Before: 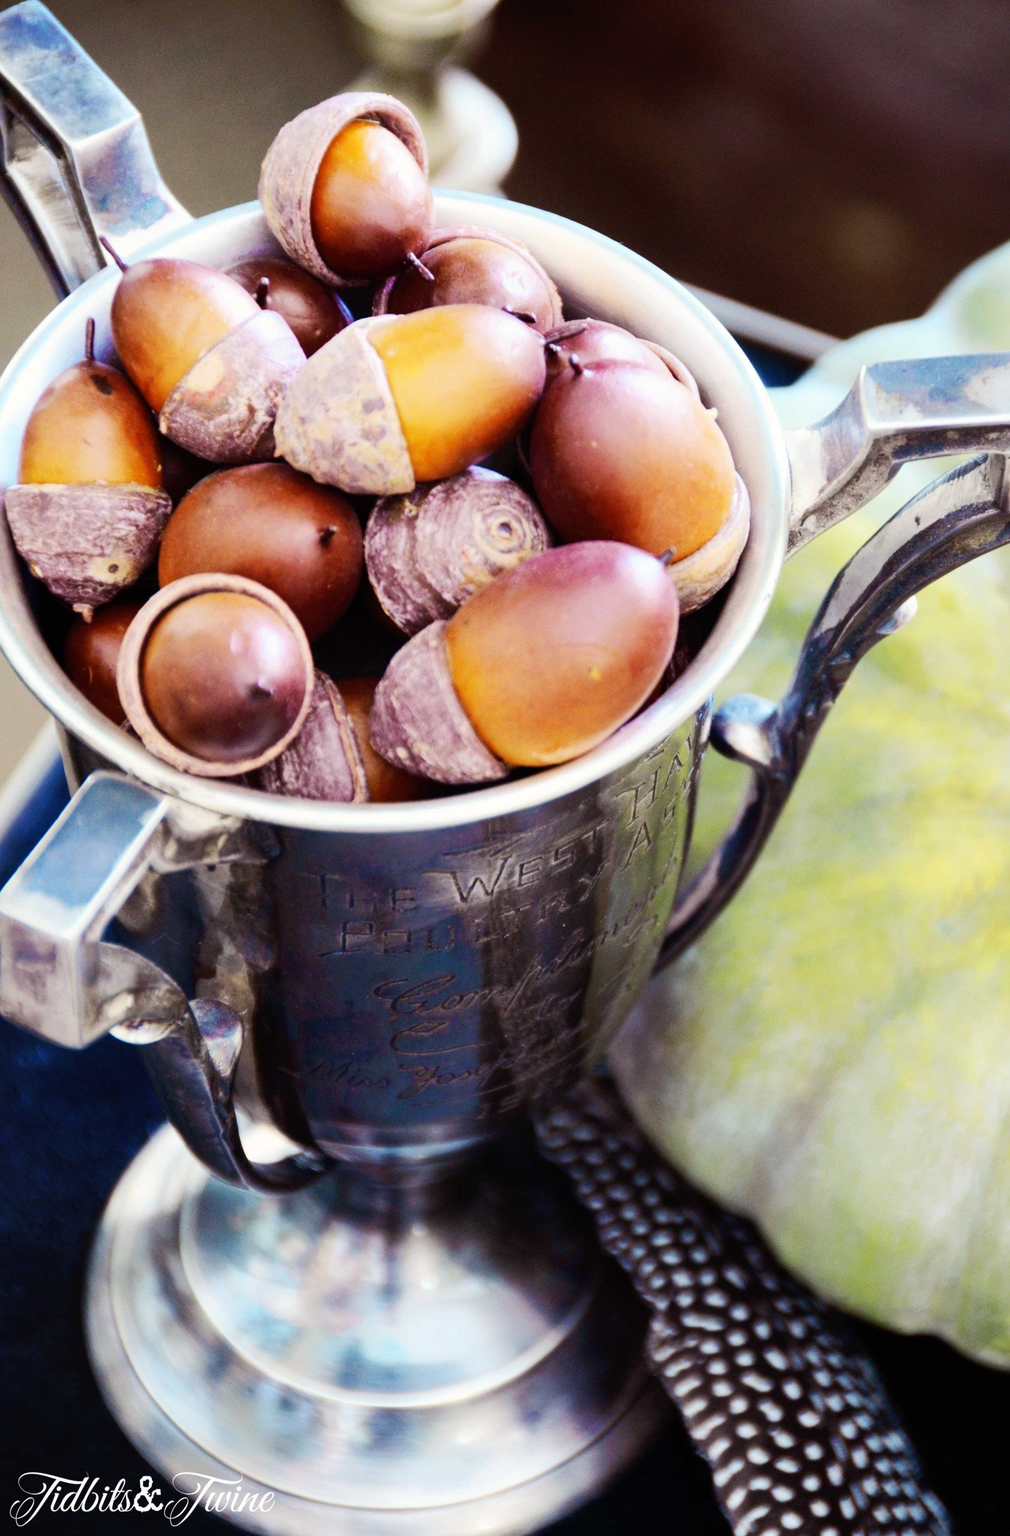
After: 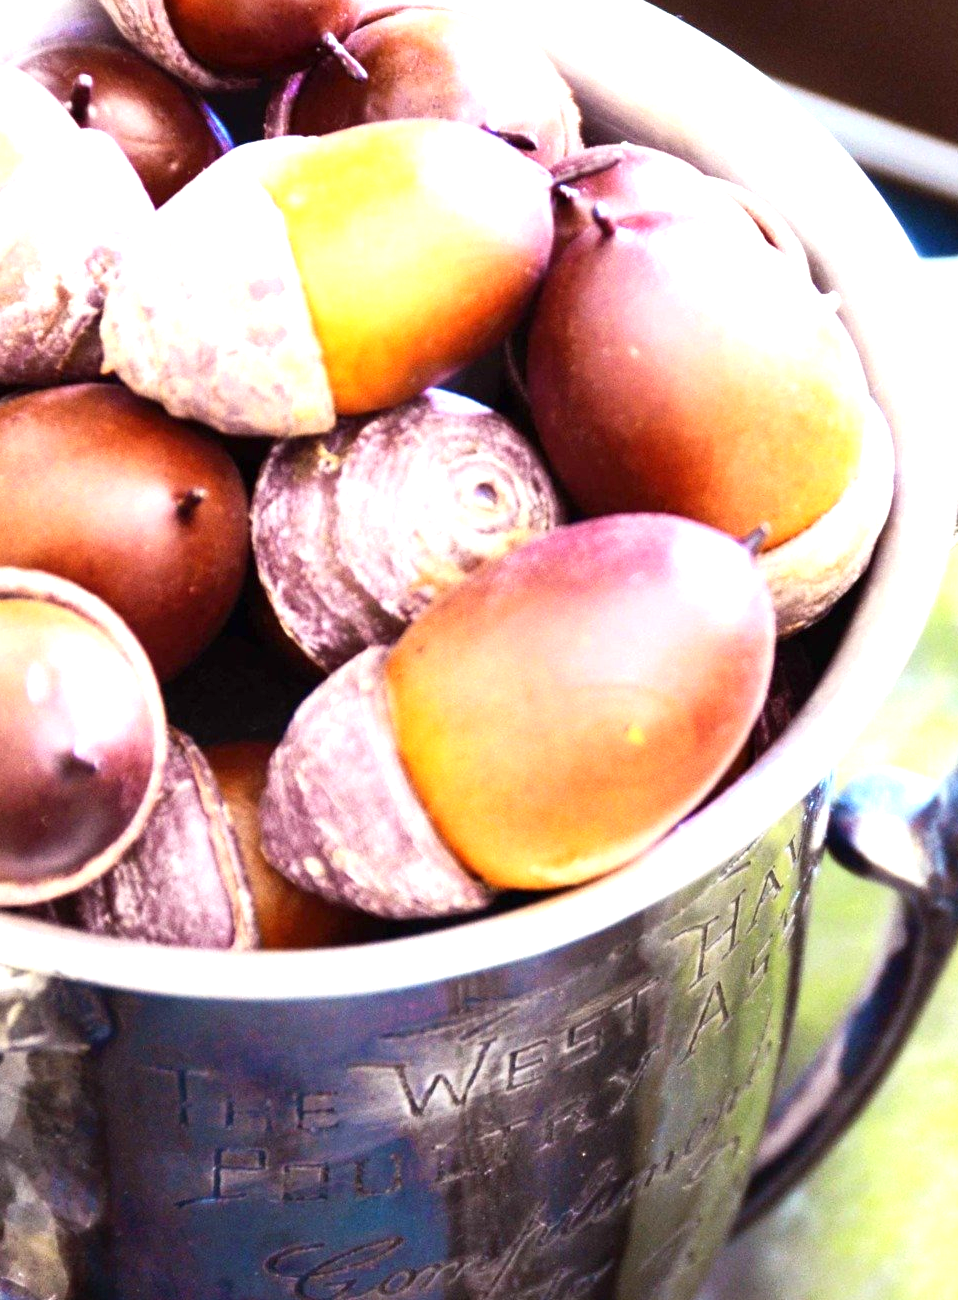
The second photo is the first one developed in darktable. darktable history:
crop: left 21.186%, top 15.184%, right 21.852%, bottom 34.034%
exposure: exposure 0.949 EV, compensate exposure bias true, compensate highlight preservation false
